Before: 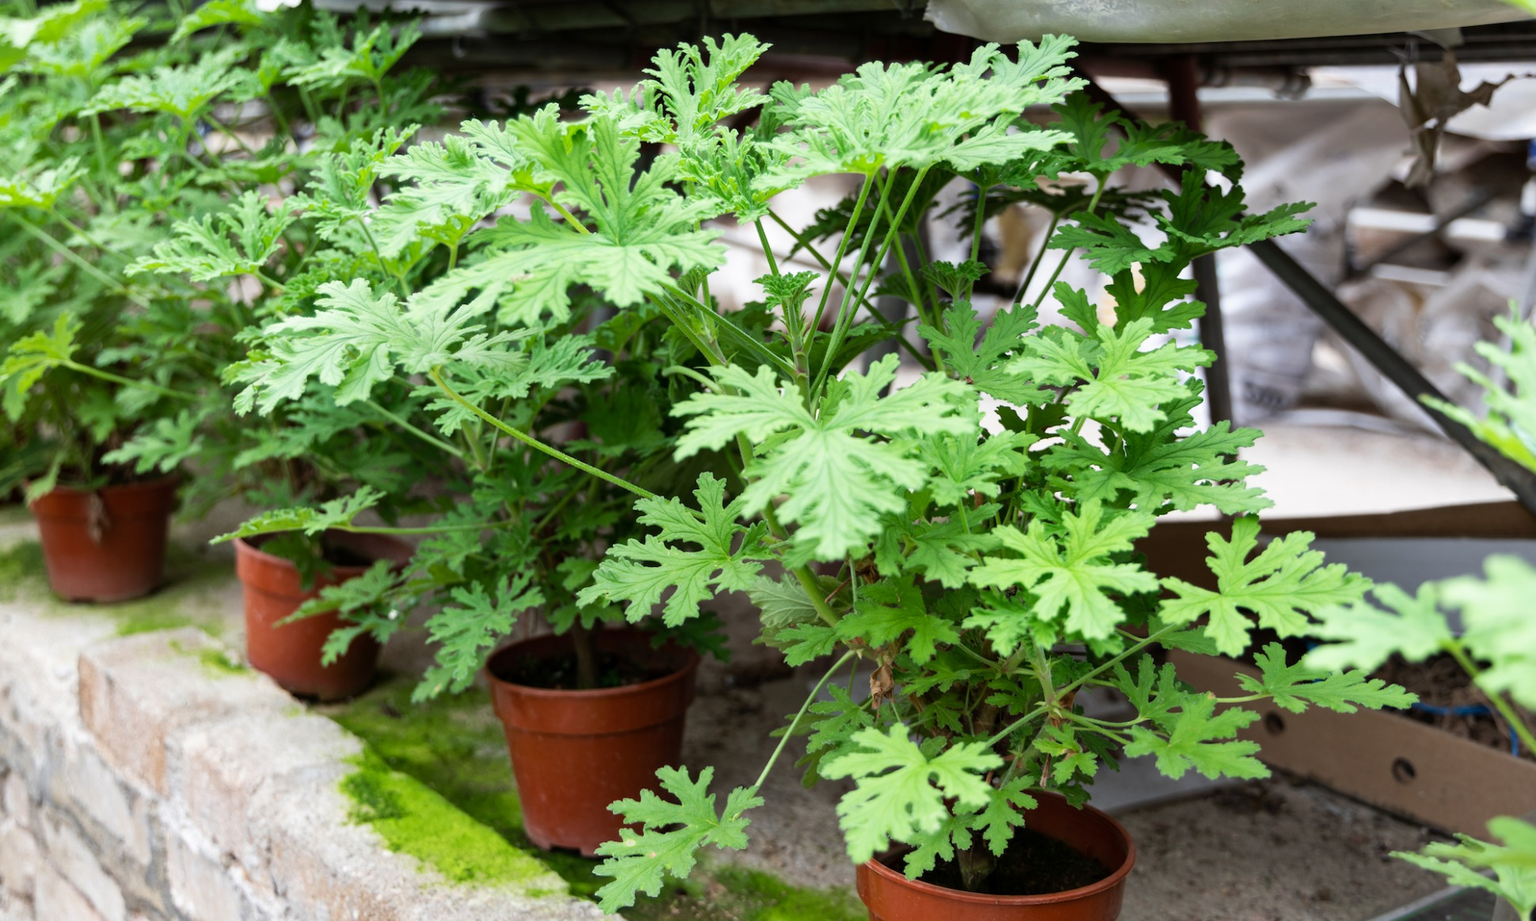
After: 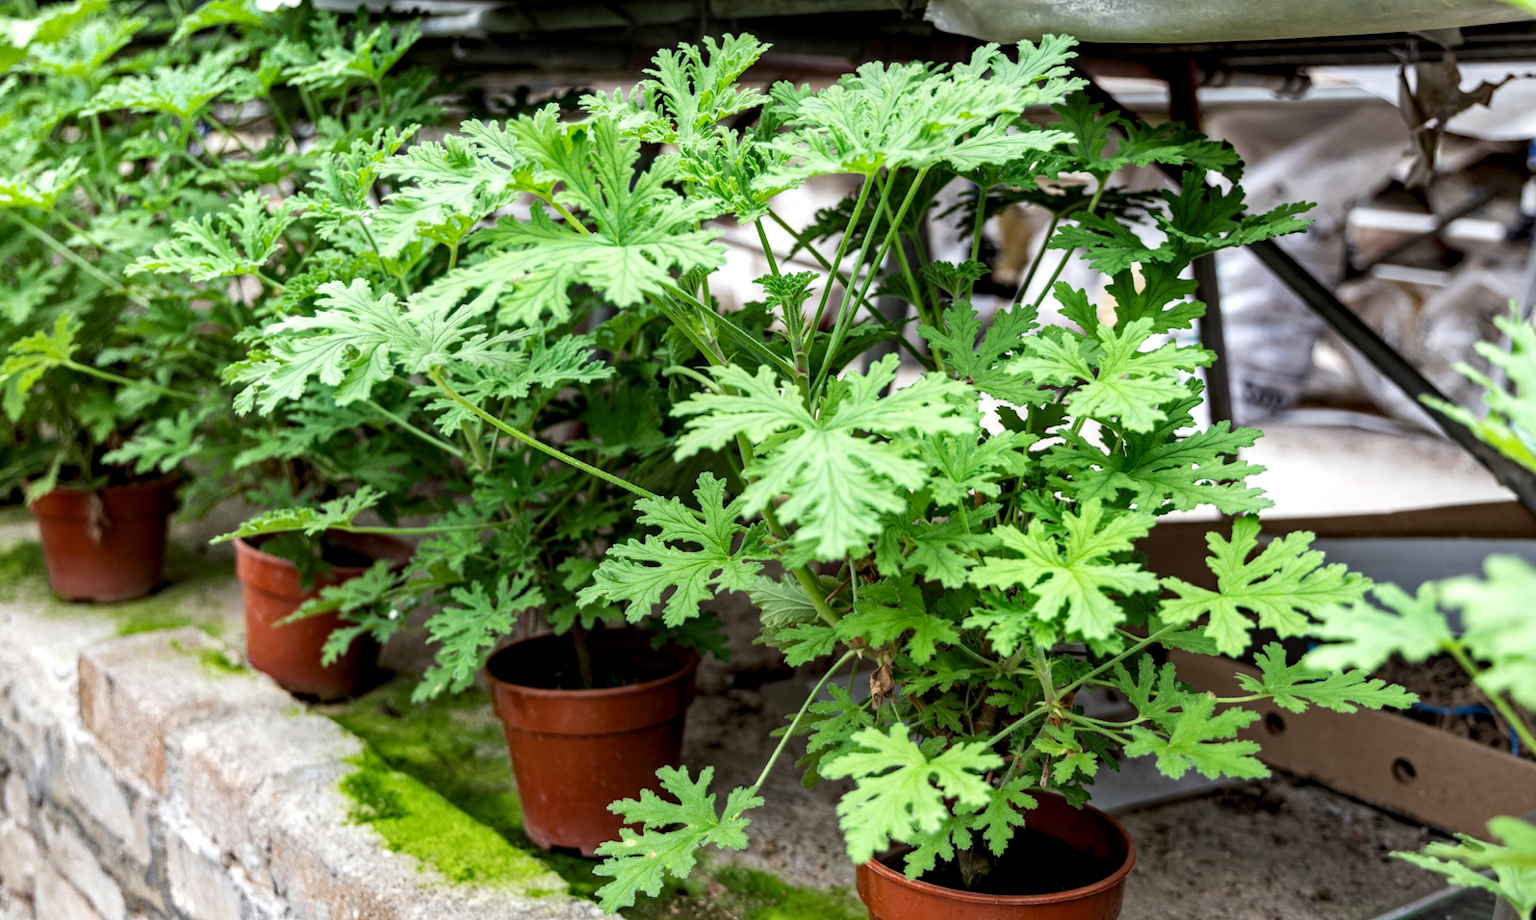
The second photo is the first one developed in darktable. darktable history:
local contrast: detail 144%
haze removal: compatibility mode true, adaptive false
